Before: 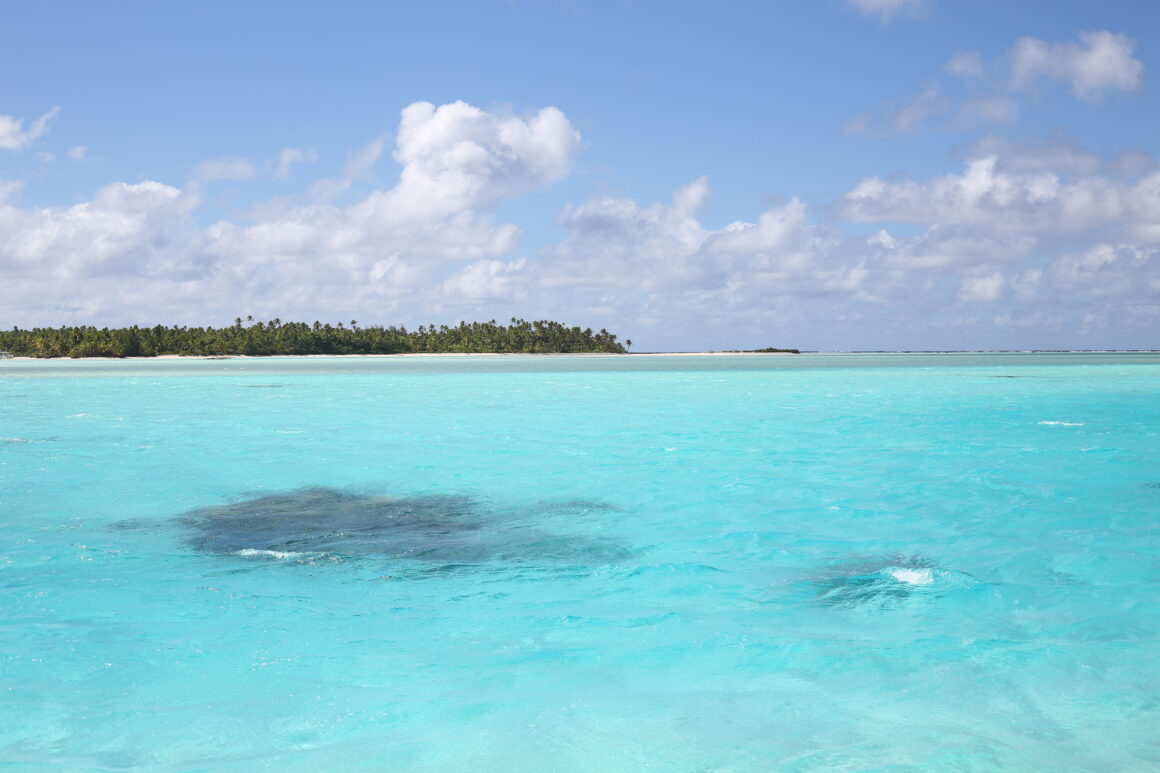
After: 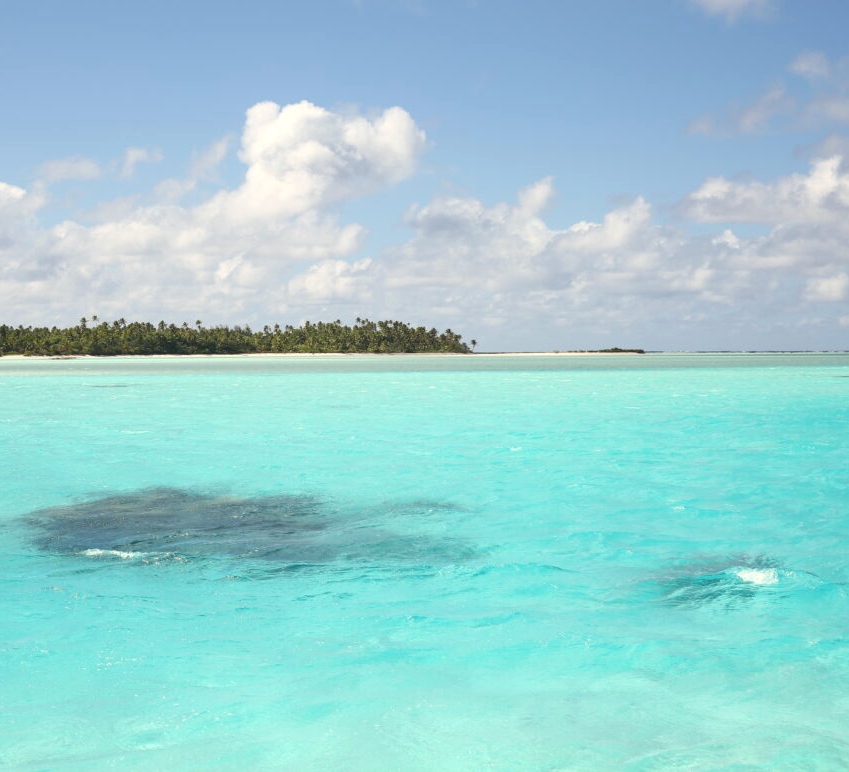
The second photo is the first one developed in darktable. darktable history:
levels: levels [0, 0.476, 0.951]
crop: left 13.443%, right 13.31%
white balance: red 1.029, blue 0.92
